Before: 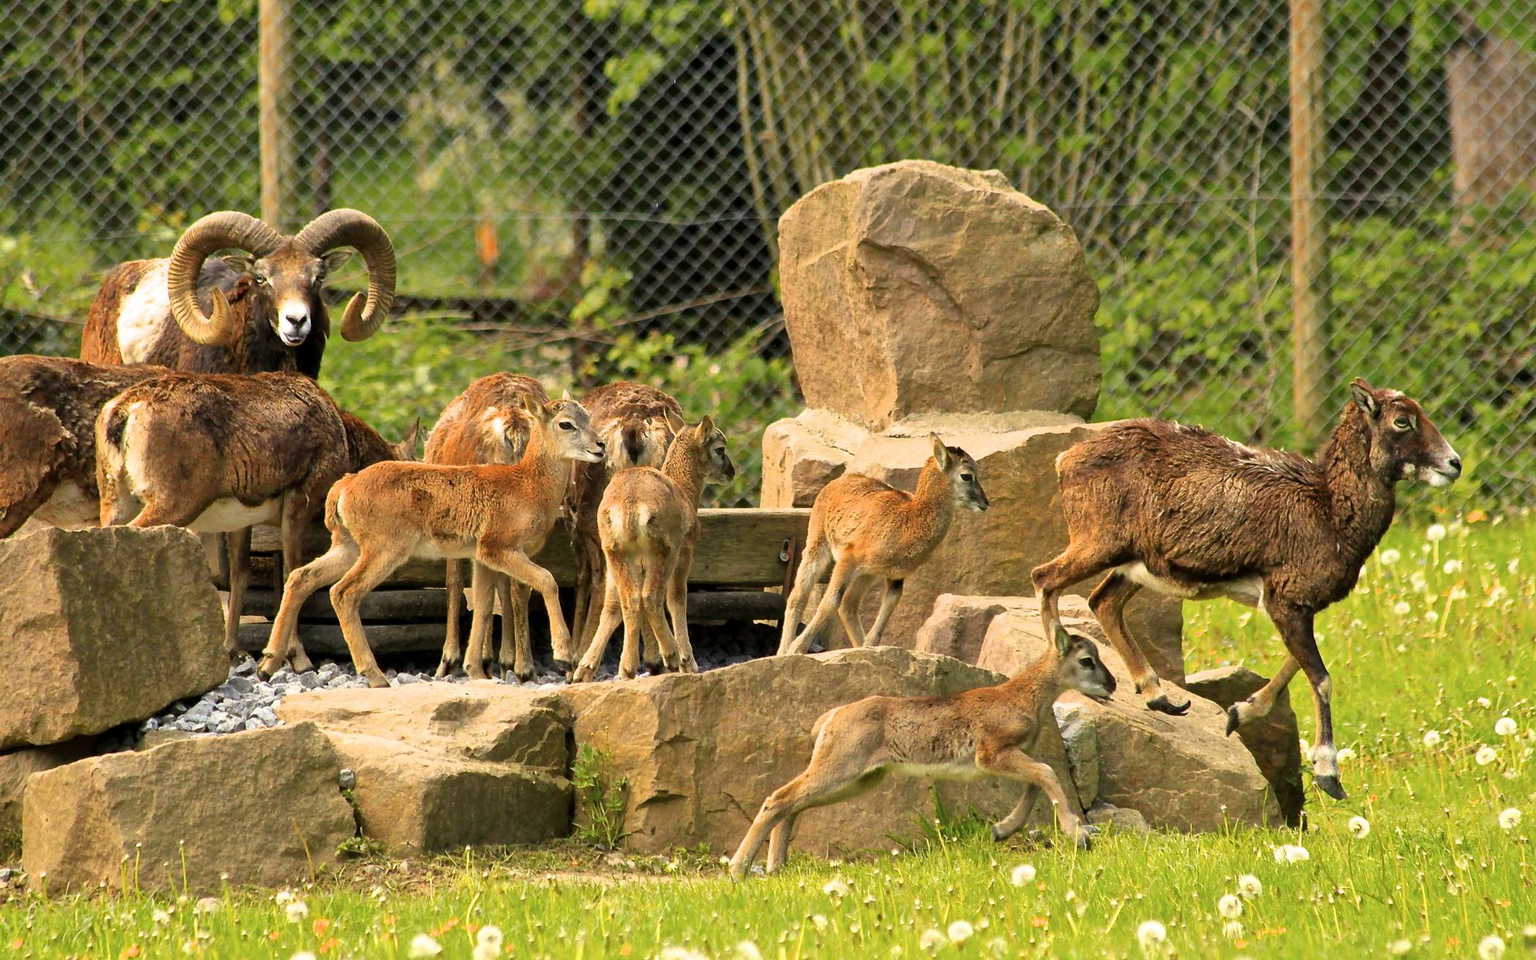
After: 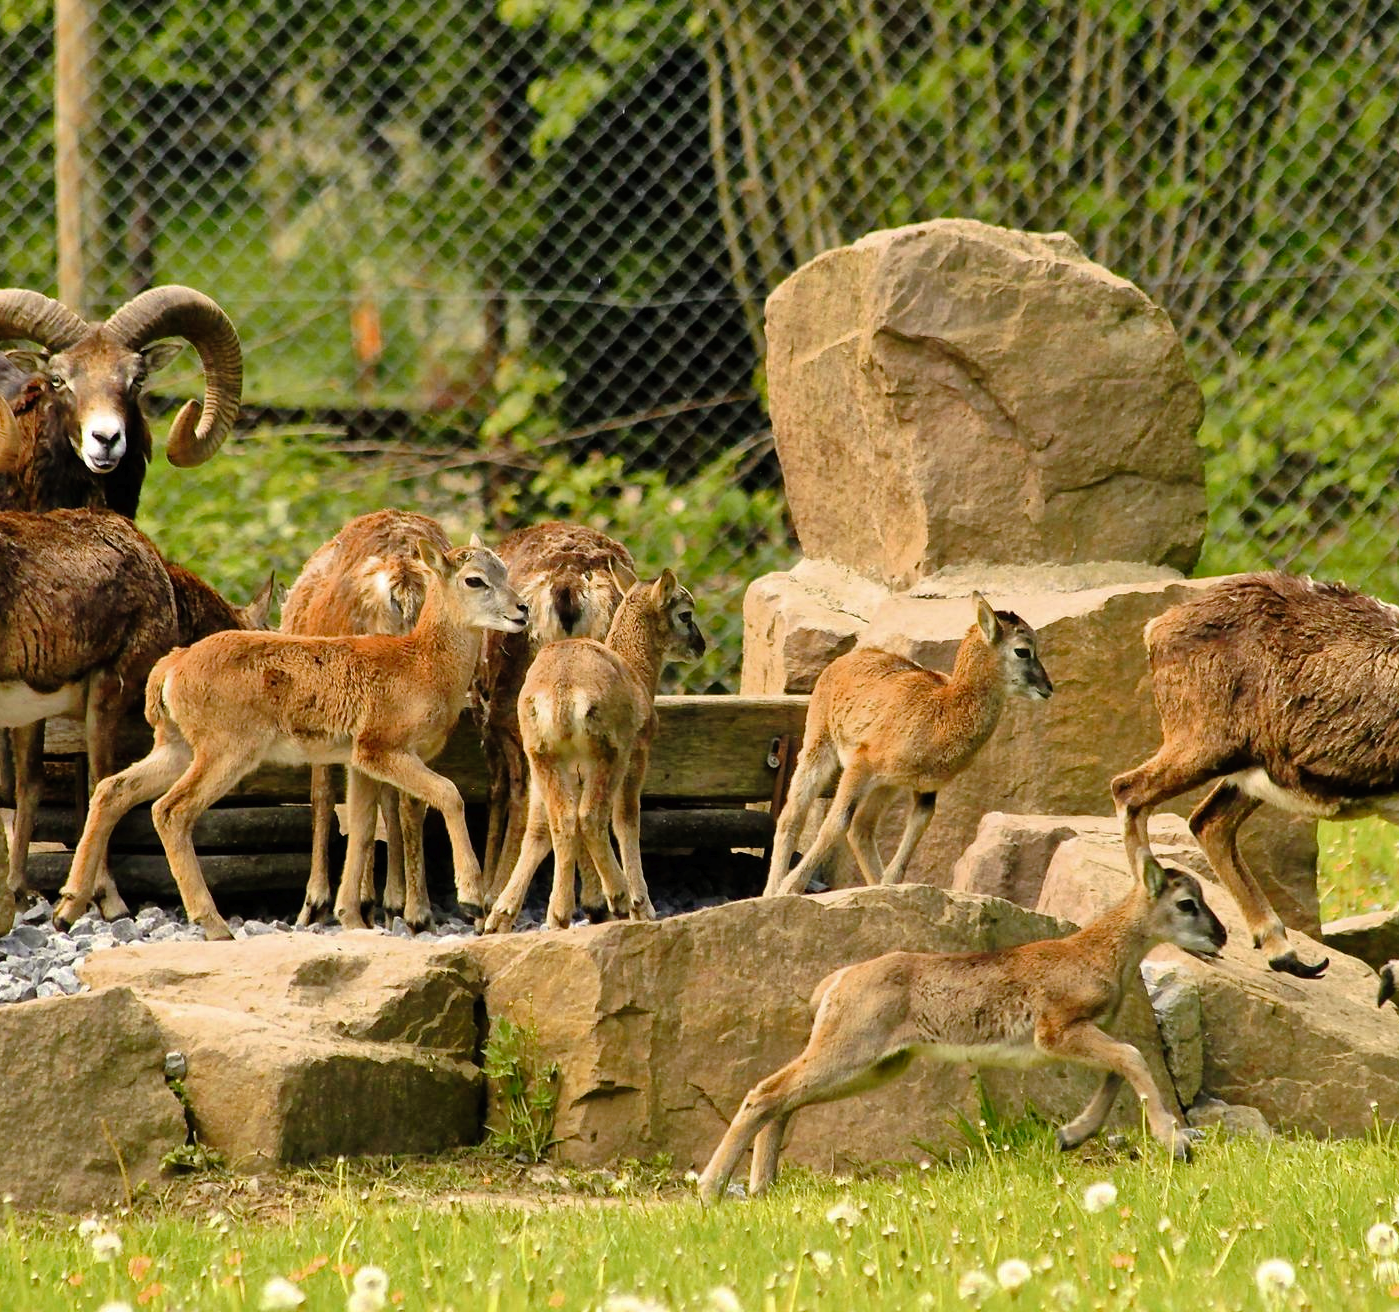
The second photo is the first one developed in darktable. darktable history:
crop and rotate: left 14.292%, right 19.041%
tone curve: curves: ch0 [(0, 0) (0.003, 0.008) (0.011, 0.01) (0.025, 0.012) (0.044, 0.023) (0.069, 0.033) (0.1, 0.046) (0.136, 0.075) (0.177, 0.116) (0.224, 0.171) (0.277, 0.235) (0.335, 0.312) (0.399, 0.397) (0.468, 0.466) (0.543, 0.54) (0.623, 0.62) (0.709, 0.701) (0.801, 0.782) (0.898, 0.877) (1, 1)], preserve colors none
color calibration: illuminant same as pipeline (D50), adaptation none (bypass), gamut compression 1.72
